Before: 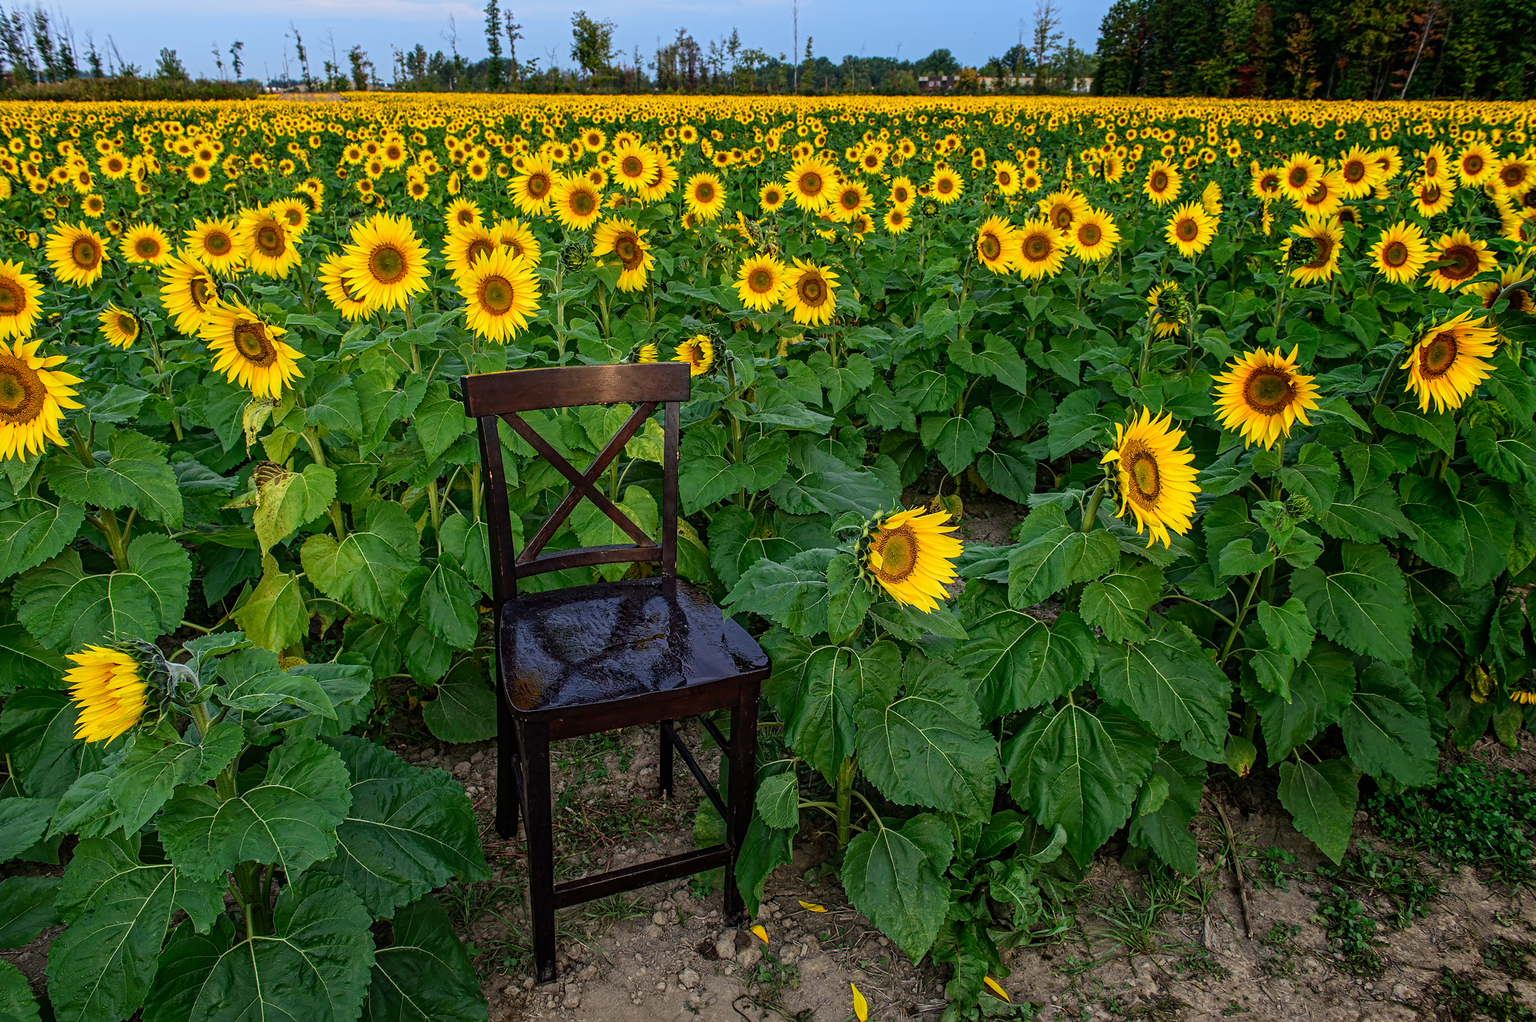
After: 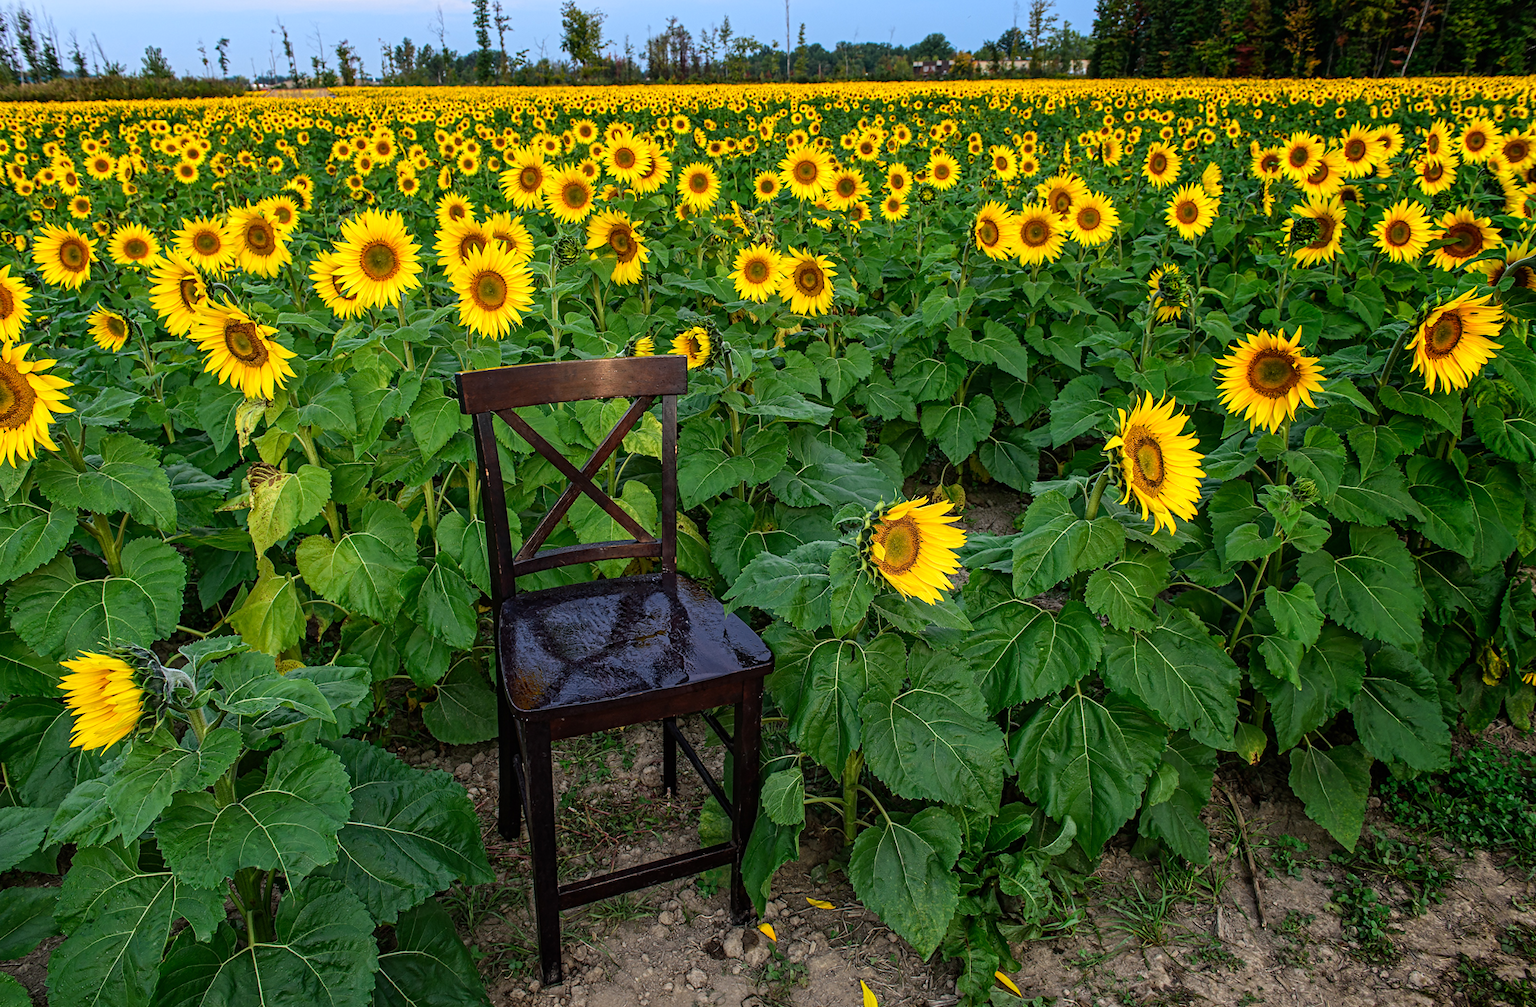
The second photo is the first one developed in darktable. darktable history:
rotate and perspective: rotation -1°, crop left 0.011, crop right 0.989, crop top 0.025, crop bottom 0.975
exposure: exposure 0.236 EV, compensate highlight preservation false
